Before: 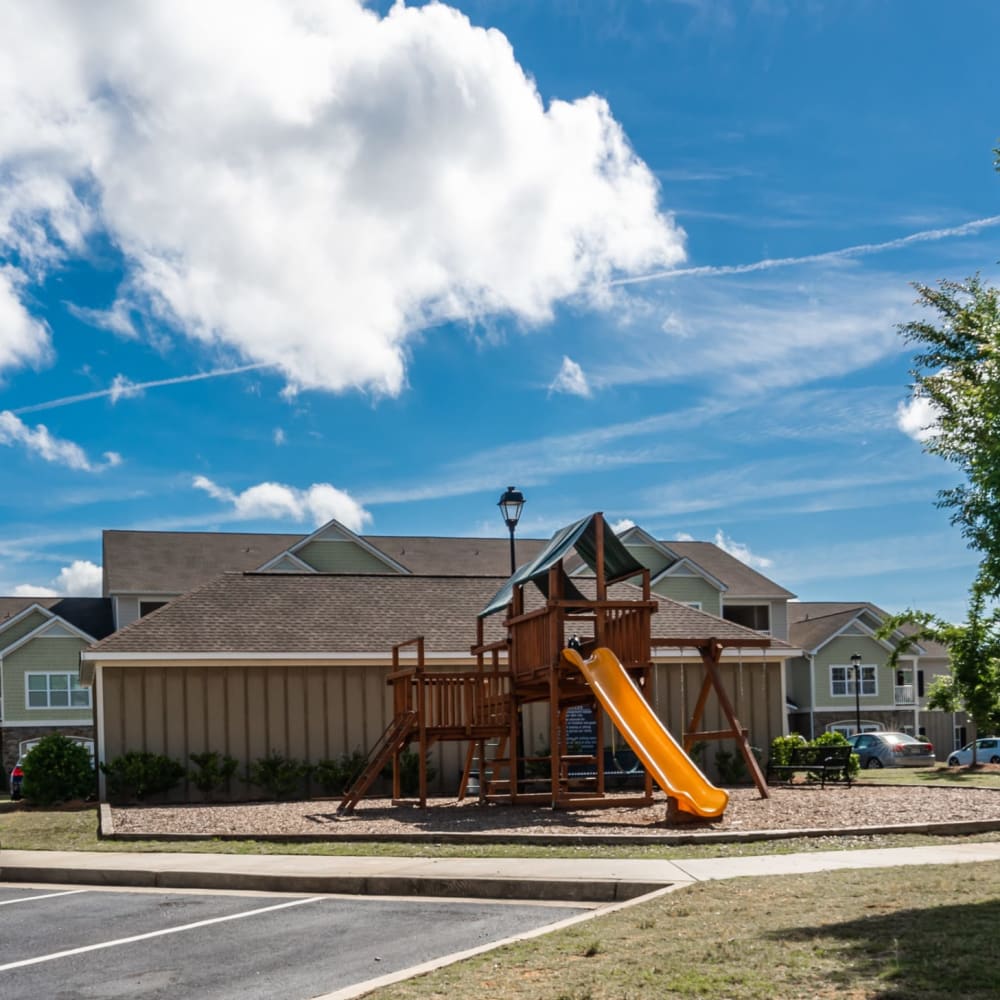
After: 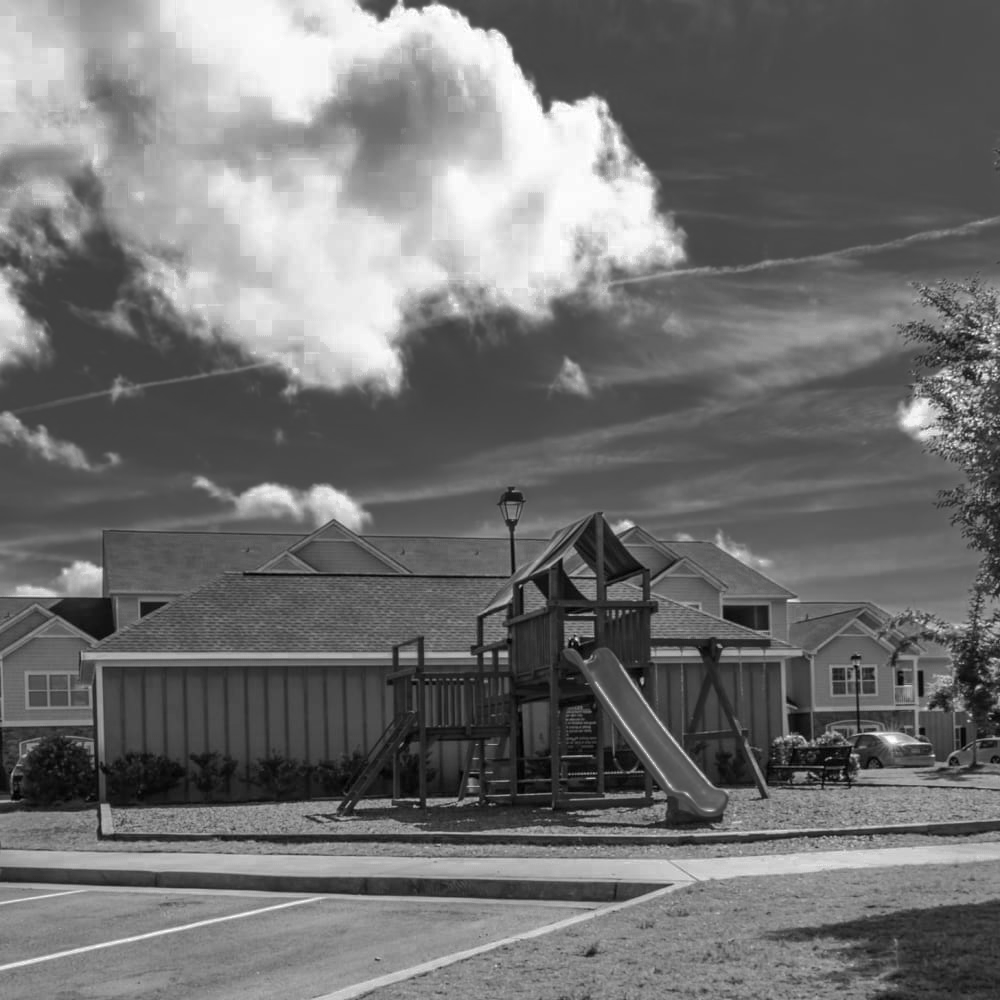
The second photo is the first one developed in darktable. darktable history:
shadows and highlights: shadows 39.88, highlights -60.09
color zones: curves: ch0 [(0.002, 0.589) (0.107, 0.484) (0.146, 0.249) (0.217, 0.352) (0.309, 0.525) (0.39, 0.404) (0.455, 0.169) (0.597, 0.055) (0.724, 0.212) (0.775, 0.691) (0.869, 0.571) (1, 0.587)]; ch1 [(0, 0) (0.143, 0) (0.286, 0) (0.429, 0) (0.571, 0) (0.714, 0) (0.857, 0)]
